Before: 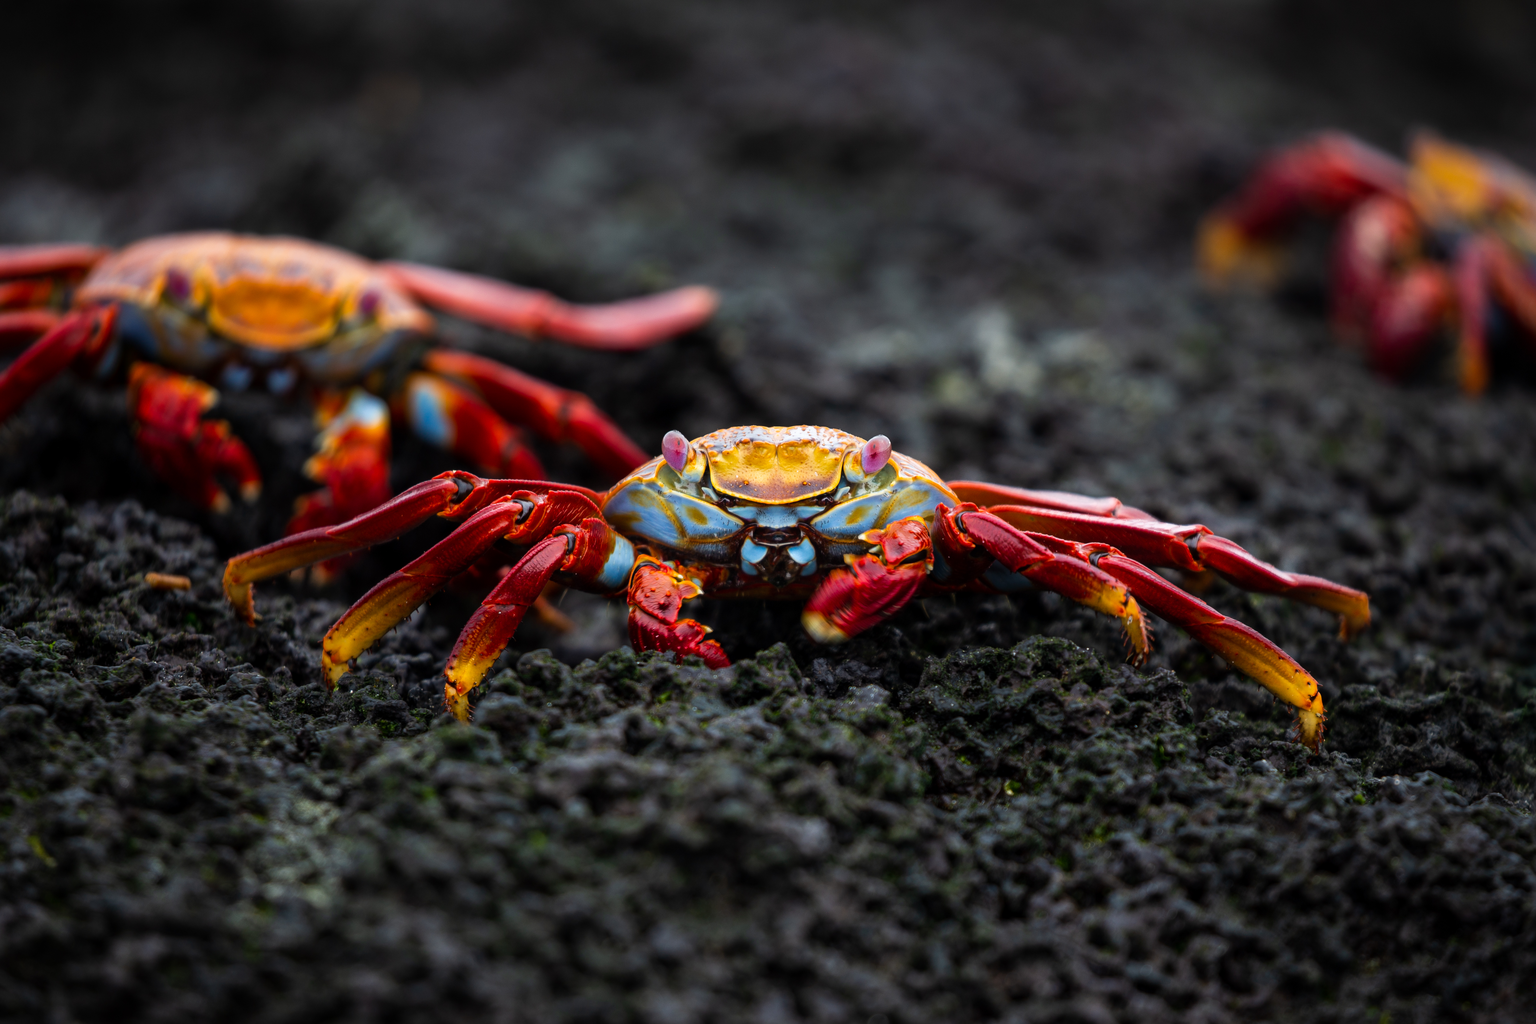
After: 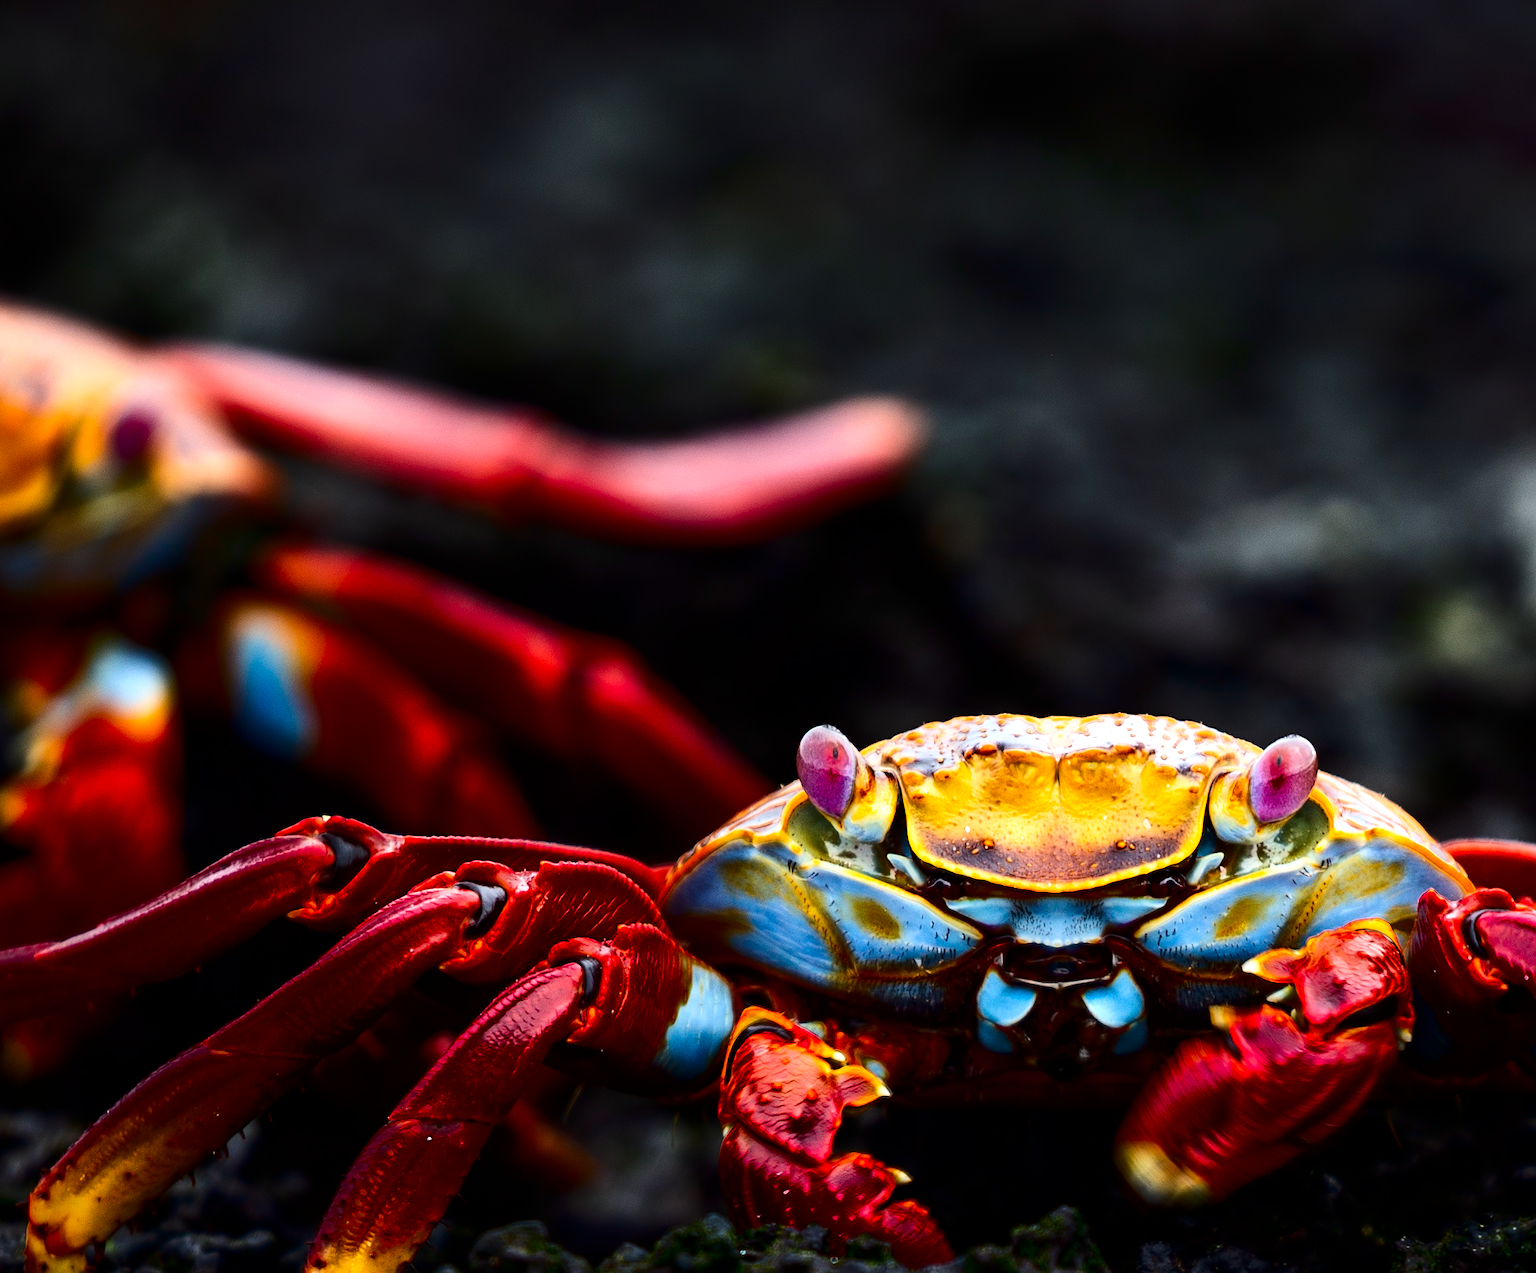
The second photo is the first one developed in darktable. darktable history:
tone equalizer: -8 EV -0.417 EV, -7 EV -0.389 EV, -6 EV -0.333 EV, -5 EV -0.222 EV, -3 EV 0.222 EV, -2 EV 0.333 EV, -1 EV 0.389 EV, +0 EV 0.417 EV, edges refinement/feathering 500, mask exposure compensation -1.57 EV, preserve details no
contrast brightness saturation: contrast 0.22, brightness -0.19, saturation 0.24
crop: left 20.248%, top 10.86%, right 35.675%, bottom 34.321%
